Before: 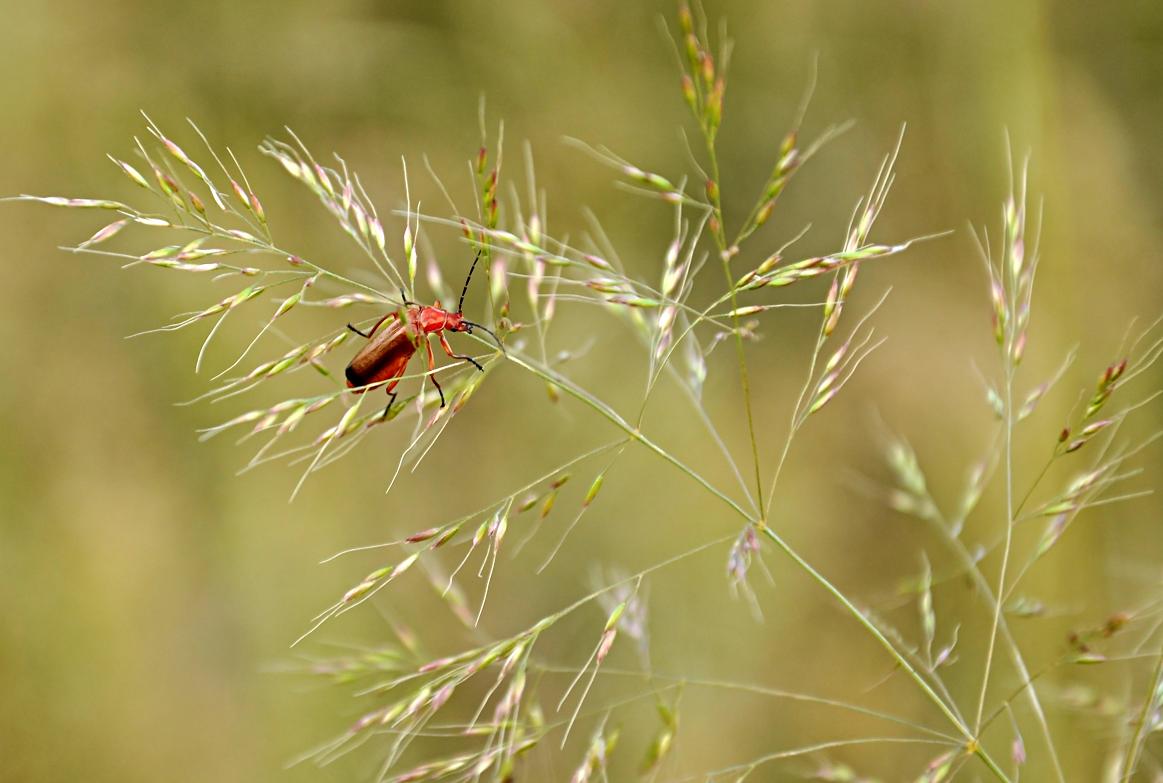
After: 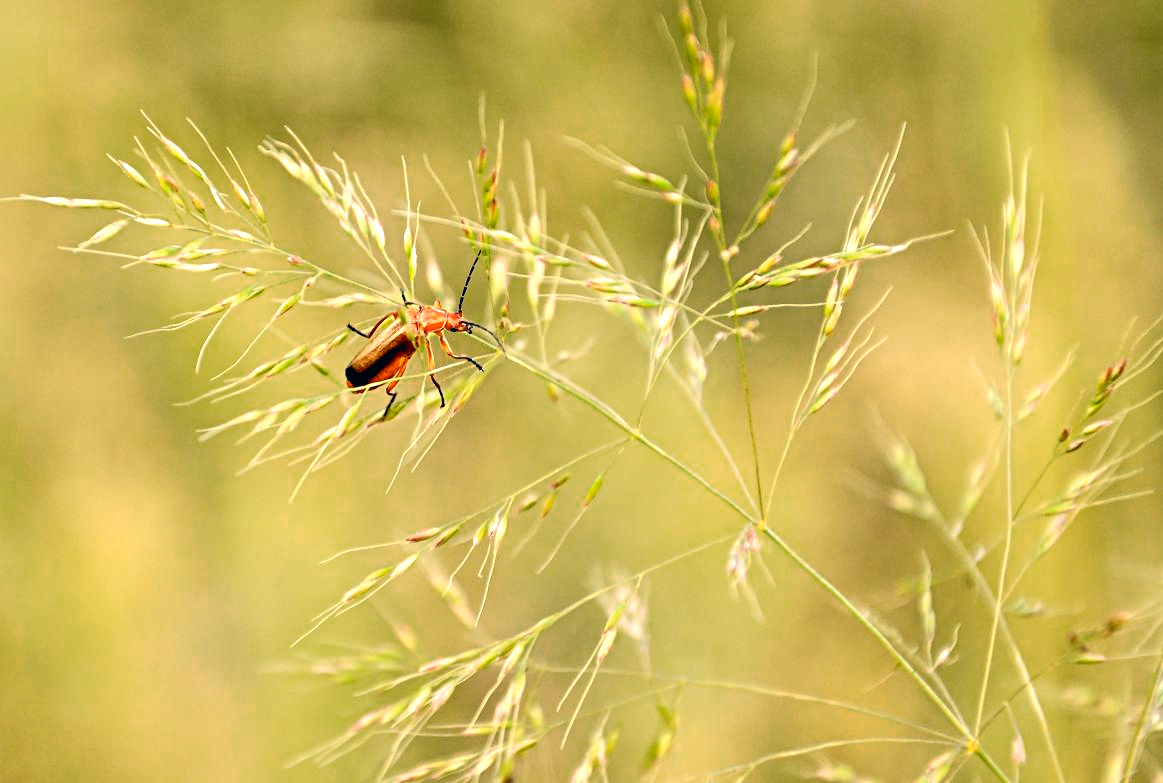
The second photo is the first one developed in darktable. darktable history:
contrast brightness saturation: contrast 0.2, brightness 0.15, saturation 0.14
white balance: red 1.122, green 1.093
color correction: highlights a* 5.38, highlights b* 5.3, shadows a* -4.26, shadows b* -5.11
exposure: black level correction -0.014, exposure -0.193 EV, compensate highlight preservation false
levels: levels [0.073, 0.497, 0.972]
tone curve: color space Lab, linked channels, preserve colors none
color zones: curves: ch0 [(0, 0.558) (0.143, 0.548) (0.286, 0.447) (0.429, 0.259) (0.571, 0.5) (0.714, 0.5) (0.857, 0.593) (1, 0.558)]; ch1 [(0, 0.543) (0.01, 0.544) (0.12, 0.492) (0.248, 0.458) (0.5, 0.534) (0.748, 0.5) (0.99, 0.469) (1, 0.543)]; ch2 [(0, 0.507) (0.143, 0.522) (0.286, 0.505) (0.429, 0.5) (0.571, 0.5) (0.714, 0.5) (0.857, 0.5) (1, 0.507)]
base curve: curves: ch0 [(0.017, 0) (0.425, 0.441) (0.844, 0.933) (1, 1)], preserve colors none
